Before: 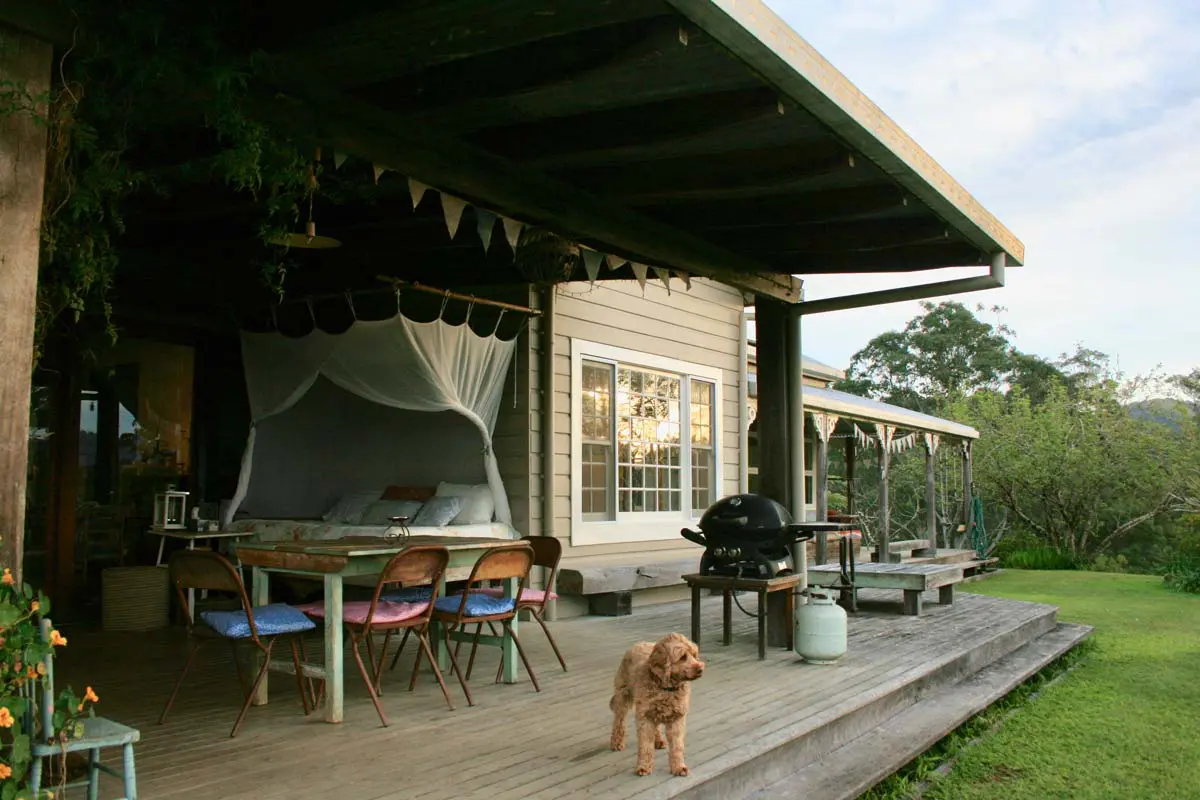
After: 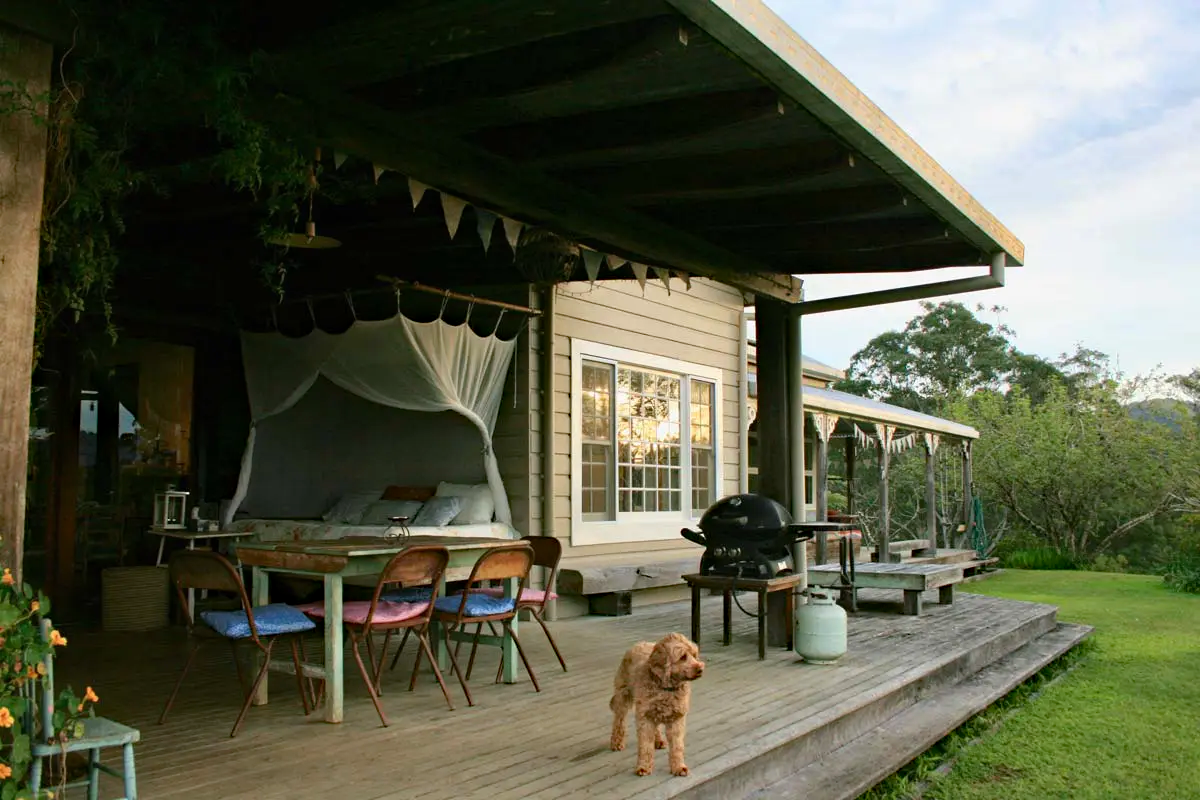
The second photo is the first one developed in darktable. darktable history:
haze removal: strength 0.282, distance 0.252, compatibility mode true
